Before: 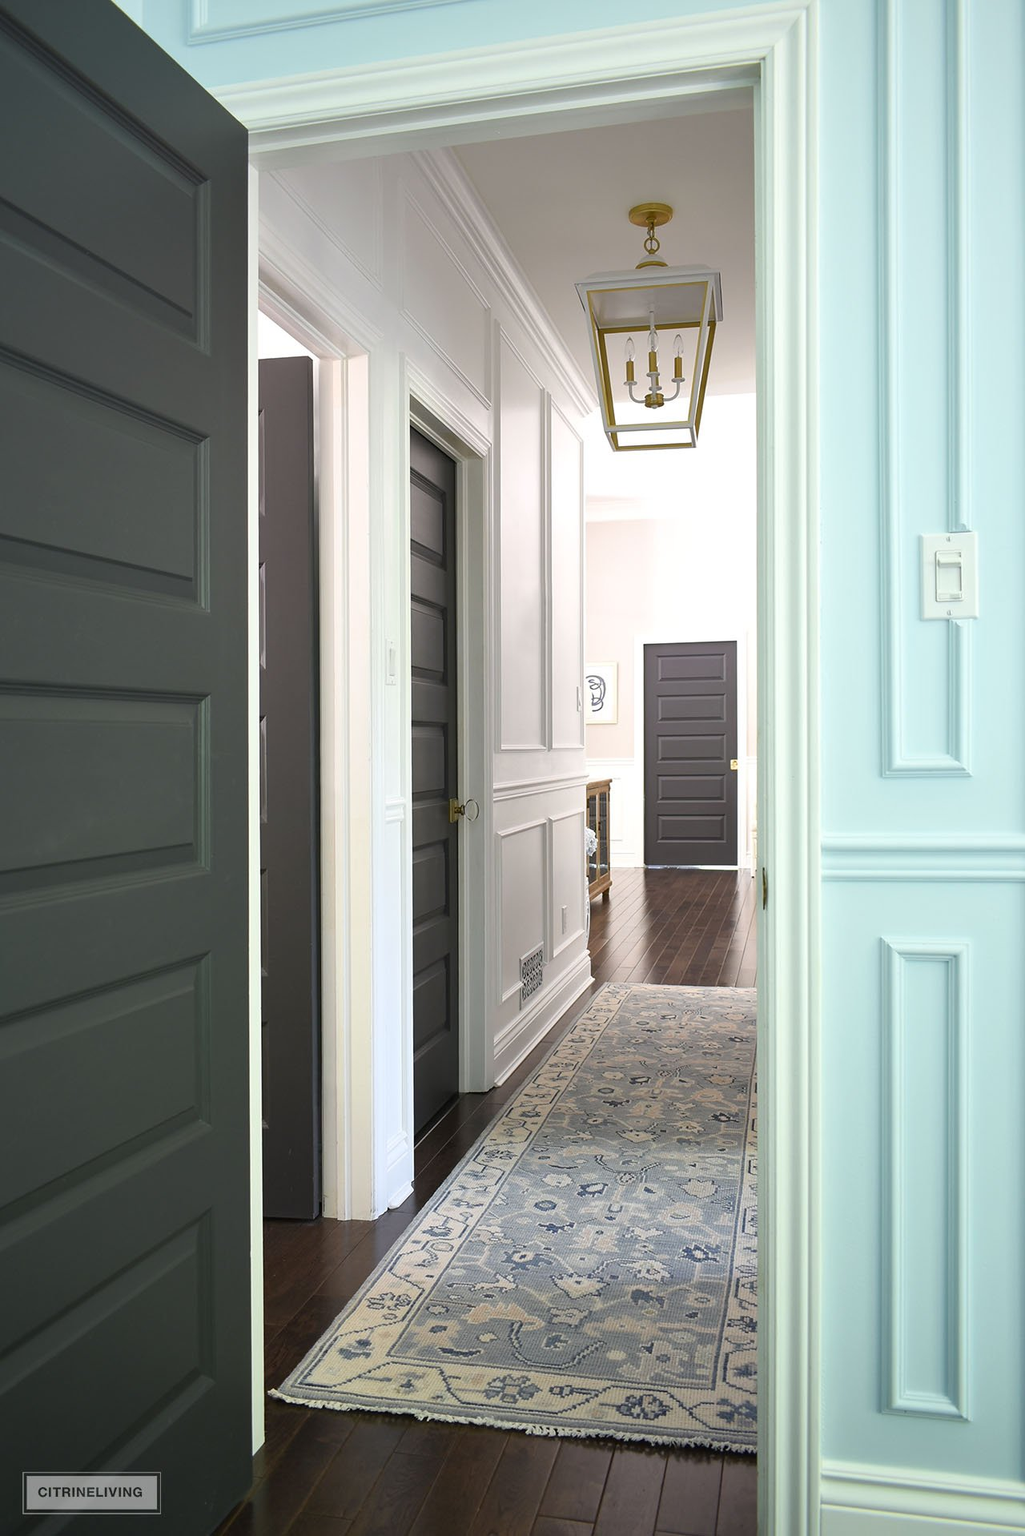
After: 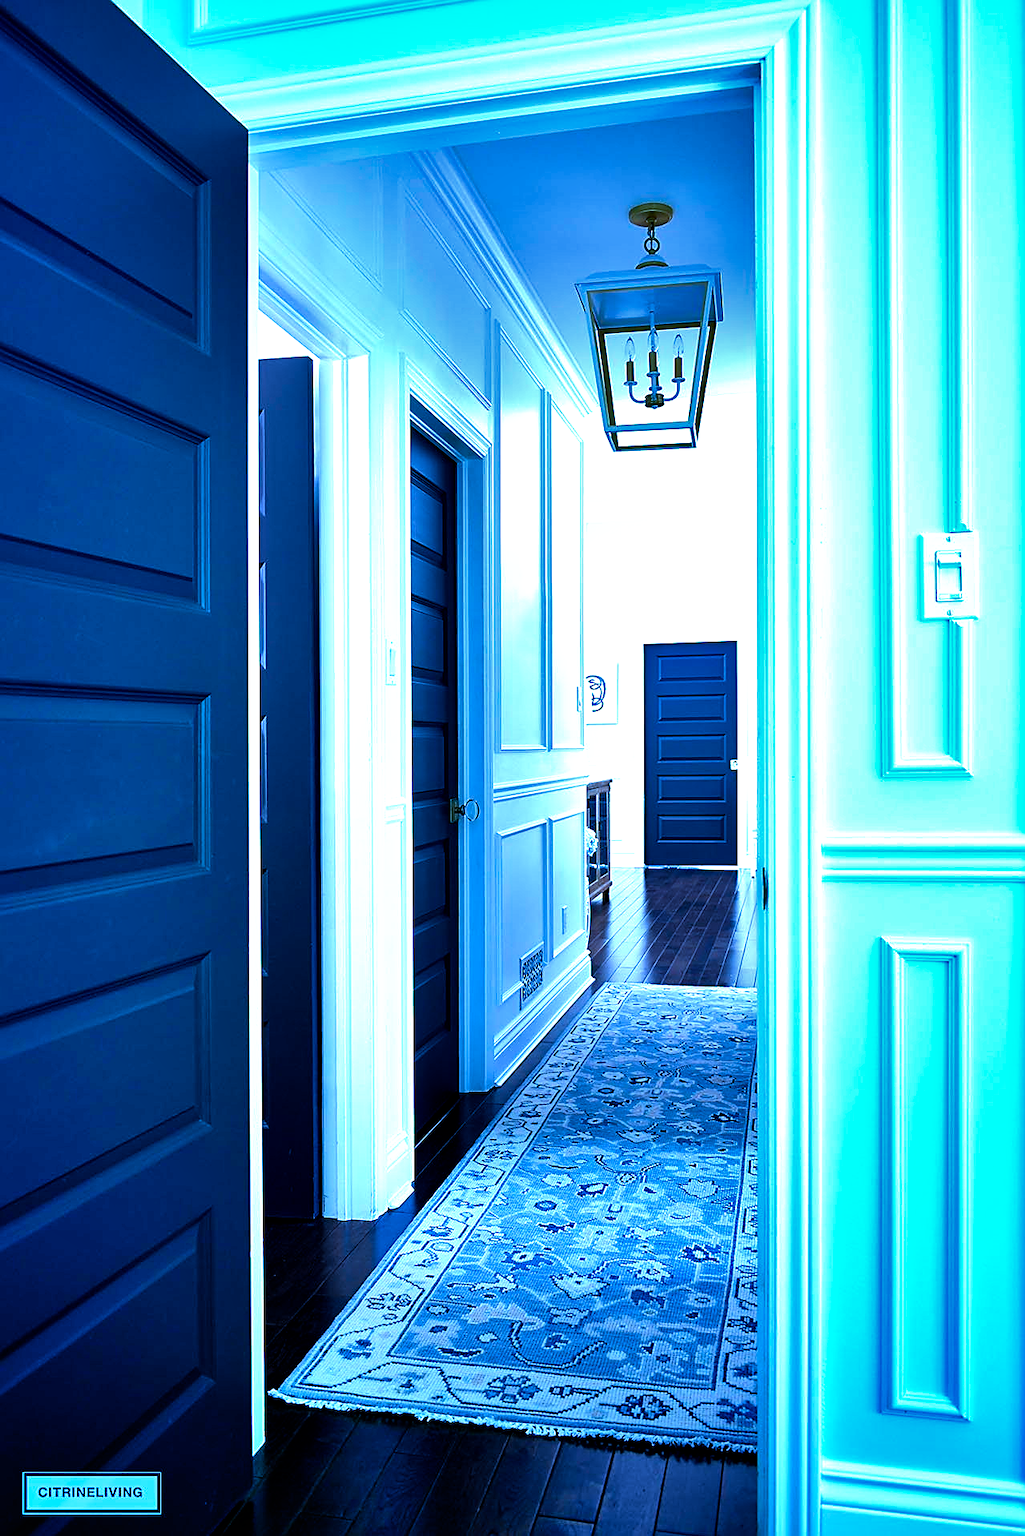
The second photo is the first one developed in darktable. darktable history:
filmic rgb: black relative exposure -8.2 EV, white relative exposure 2.2 EV, threshold 3 EV, hardness 7.11, latitude 85.74%, contrast 1.696, highlights saturation mix -4%, shadows ↔ highlights balance -2.69%, preserve chrominance no, color science v5 (2021), contrast in shadows safe, contrast in highlights safe, enable highlight reconstruction true
sharpen: on, module defaults
local contrast: mode bilateral grid, contrast 20, coarseness 50, detail 120%, midtone range 0.2
shadows and highlights: low approximation 0.01, soften with gaussian
exposure: black level correction 0.001, exposure -0.125 EV, compensate exposure bias true, compensate highlight preservation false
color calibration: illuminant as shot in camera, x 0.462, y 0.419, temperature 2651.64 K
